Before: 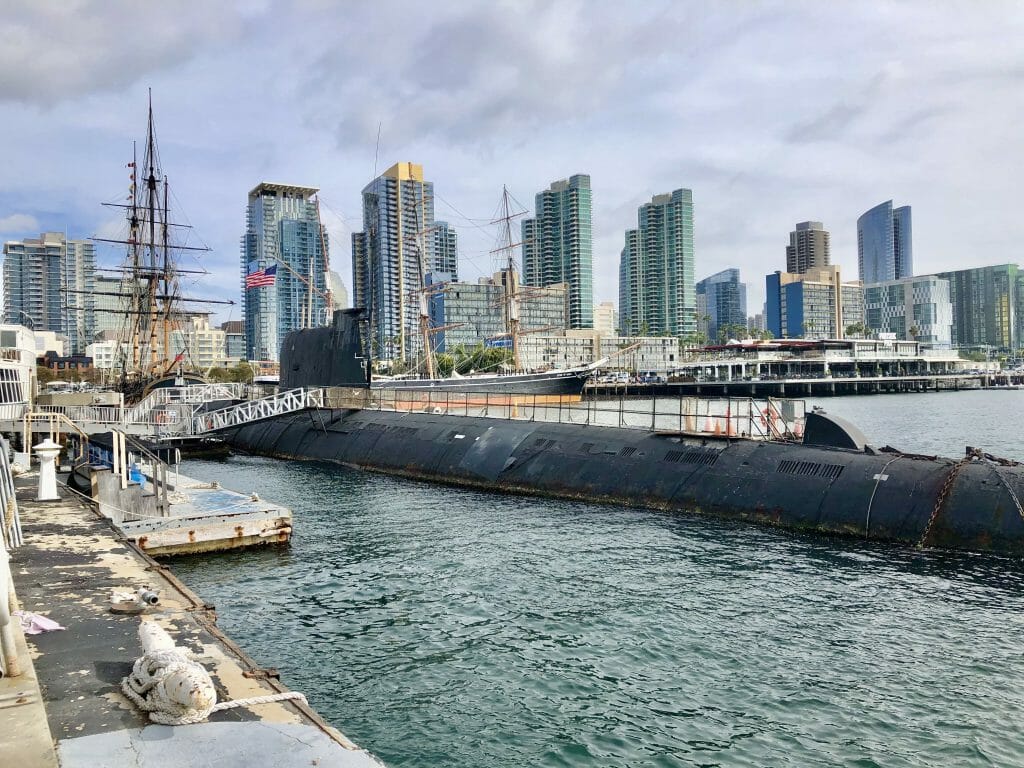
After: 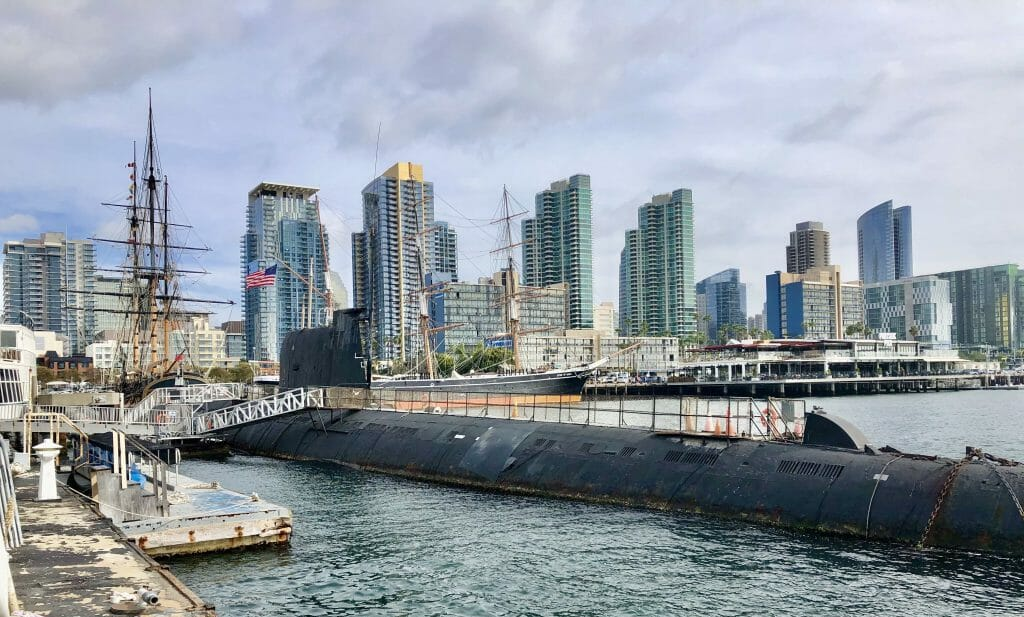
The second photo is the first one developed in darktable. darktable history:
crop: bottom 19.644%
exposure: compensate highlight preservation false
